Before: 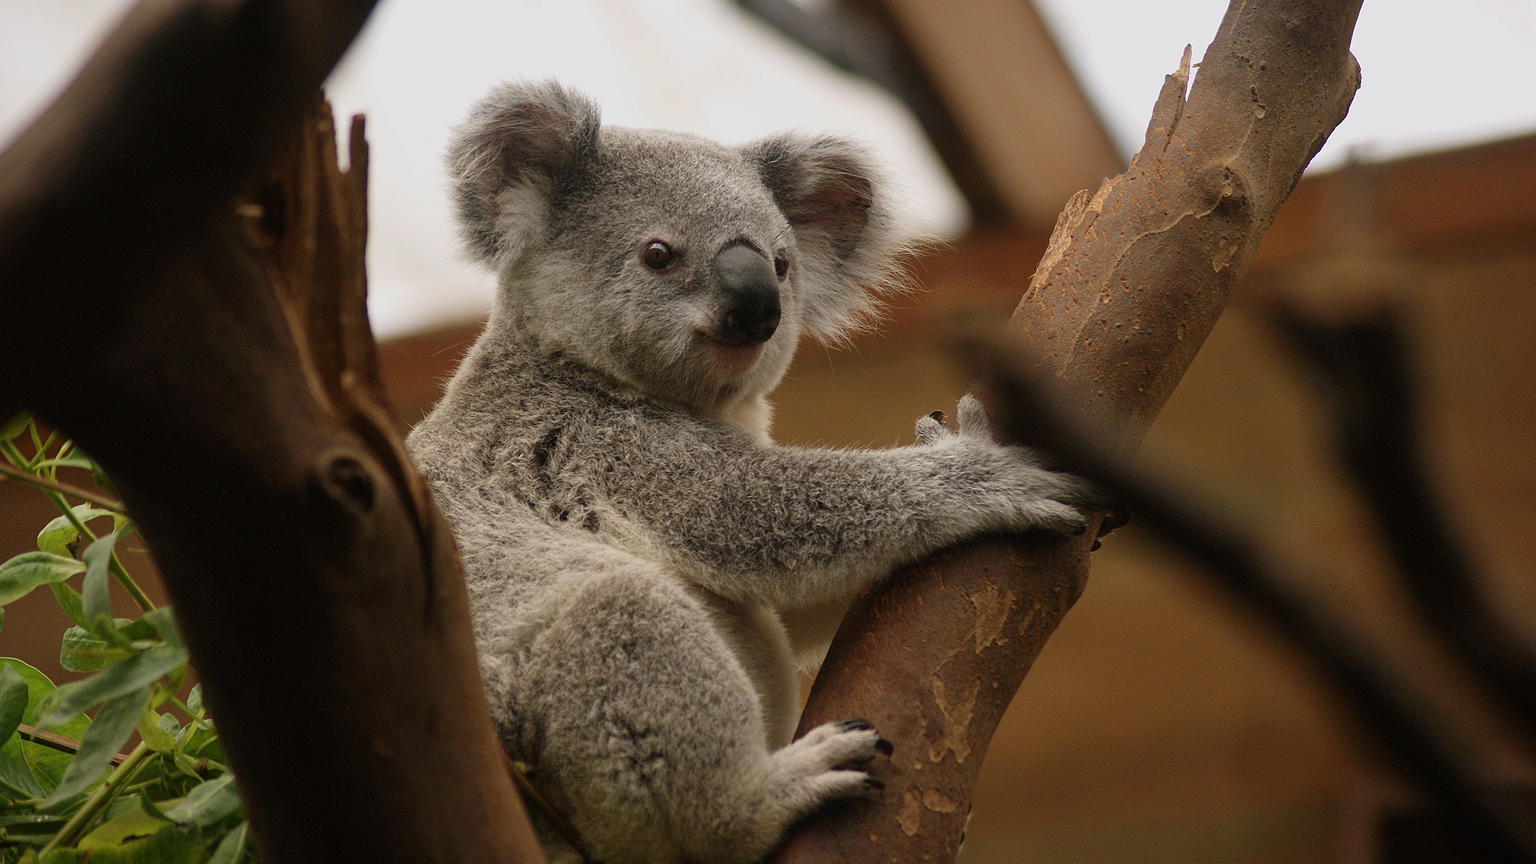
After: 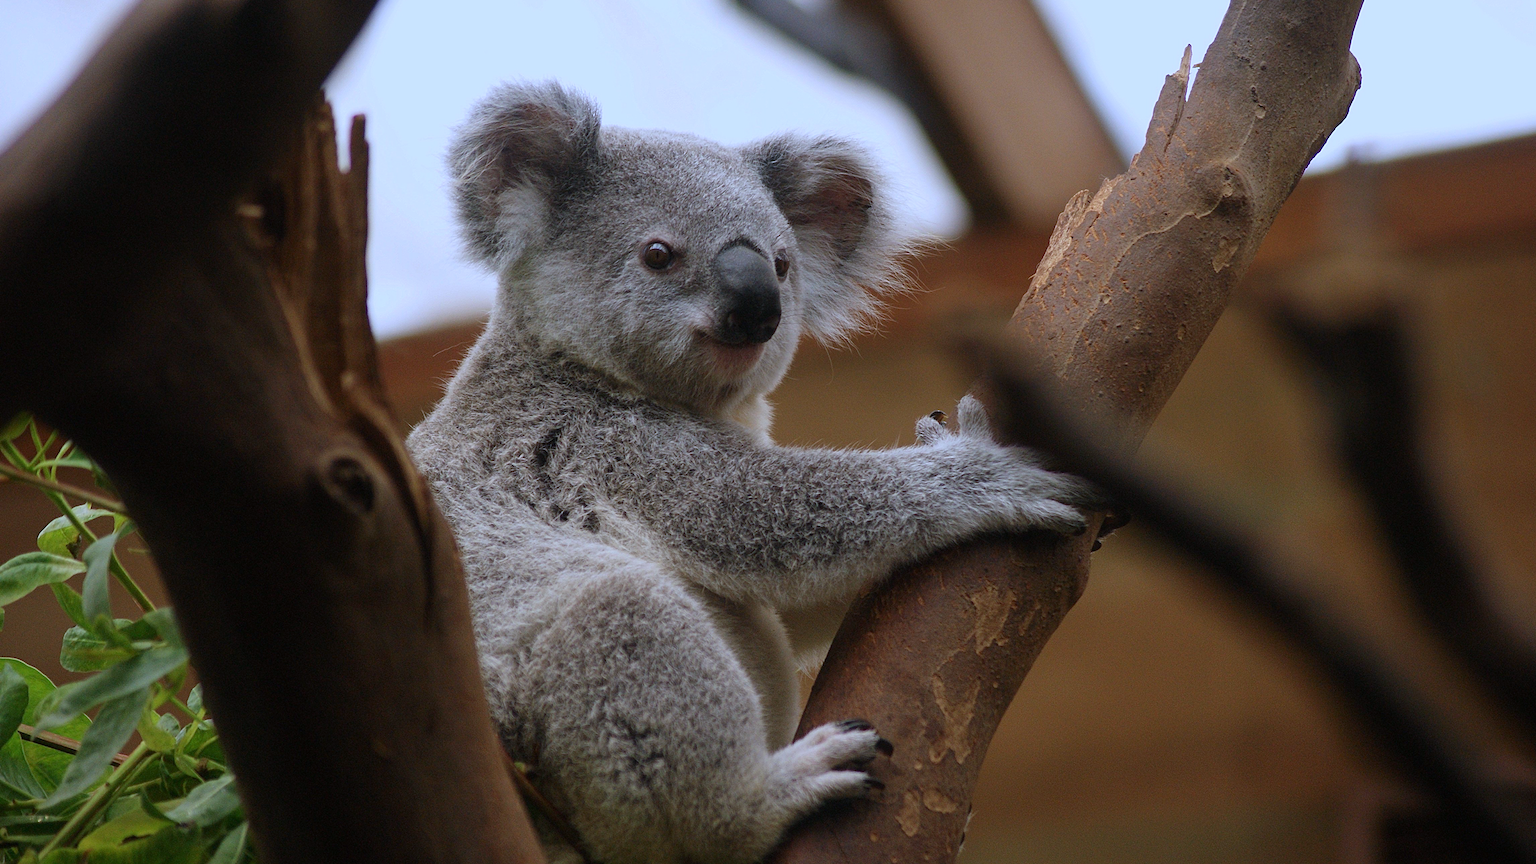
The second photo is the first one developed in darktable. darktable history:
color calibration: x 0.37, y 0.382, temperature 4313.32 K
color correction: saturation 1.1
white balance: red 0.967, blue 1.119, emerald 0.756
